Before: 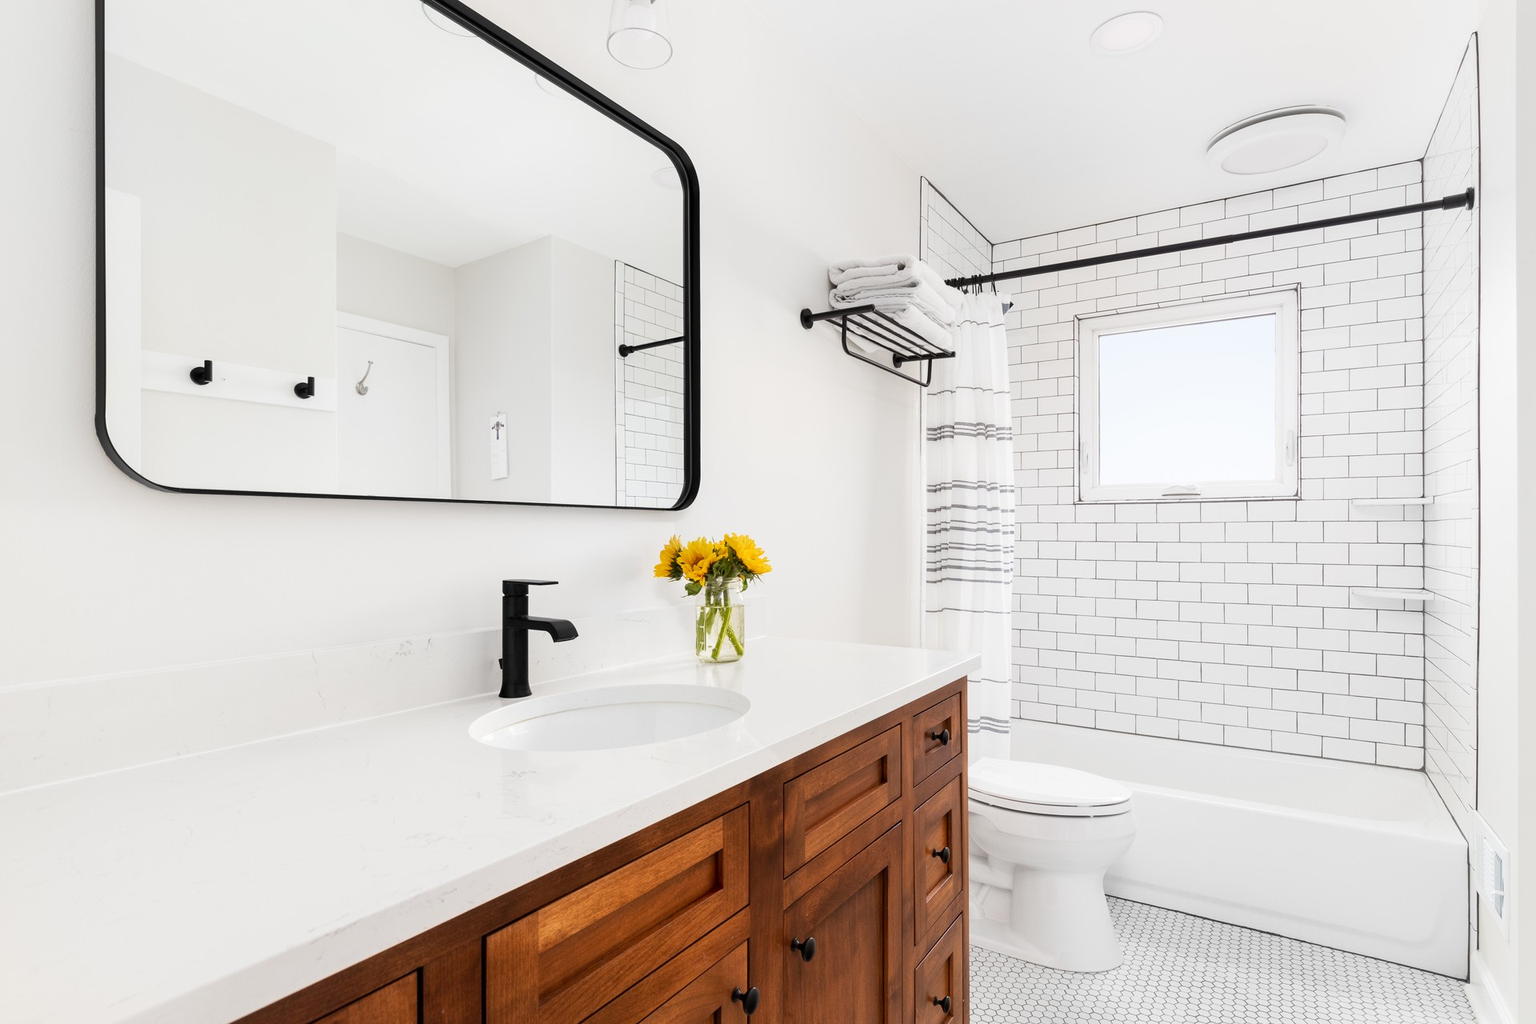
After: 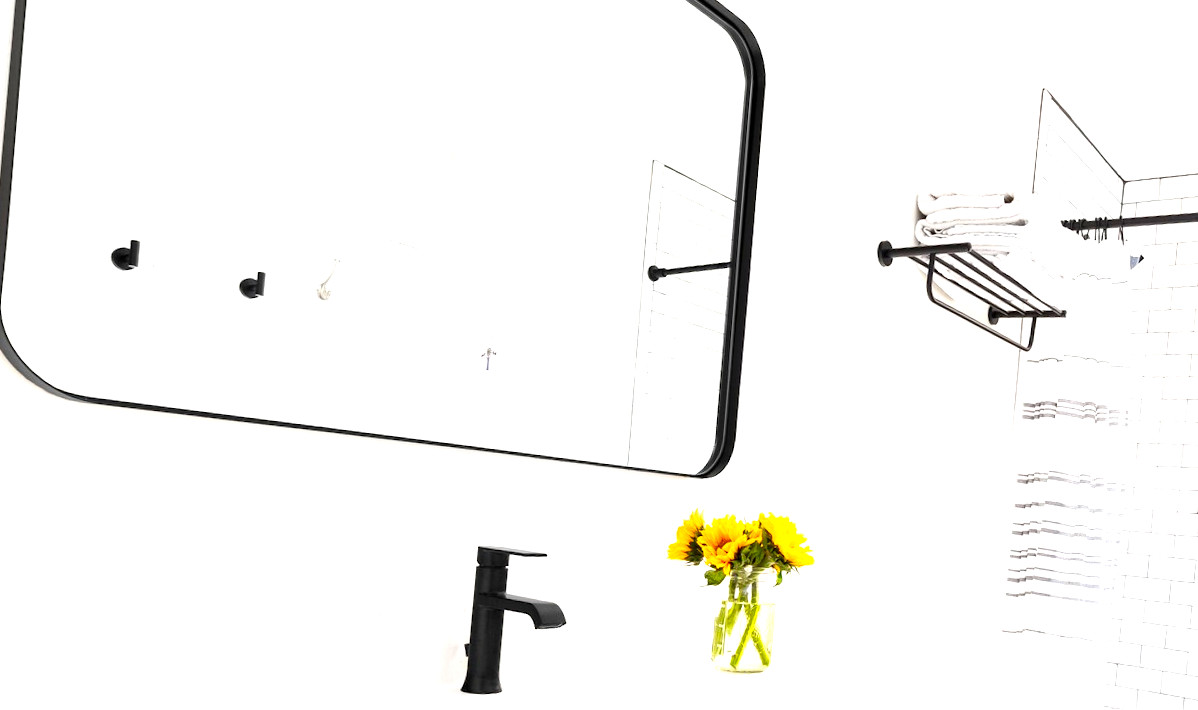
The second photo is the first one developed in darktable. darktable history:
crop and rotate: angle -4.99°, left 2.122%, top 6.945%, right 27.566%, bottom 30.519%
exposure: black level correction 0, exposure 1.1 EV, compensate exposure bias true, compensate highlight preservation false
contrast equalizer: octaves 7, y [[0.524 ×6], [0.512 ×6], [0.379 ×6], [0 ×6], [0 ×6]]
contrast brightness saturation: contrast 0.09, saturation 0.28
